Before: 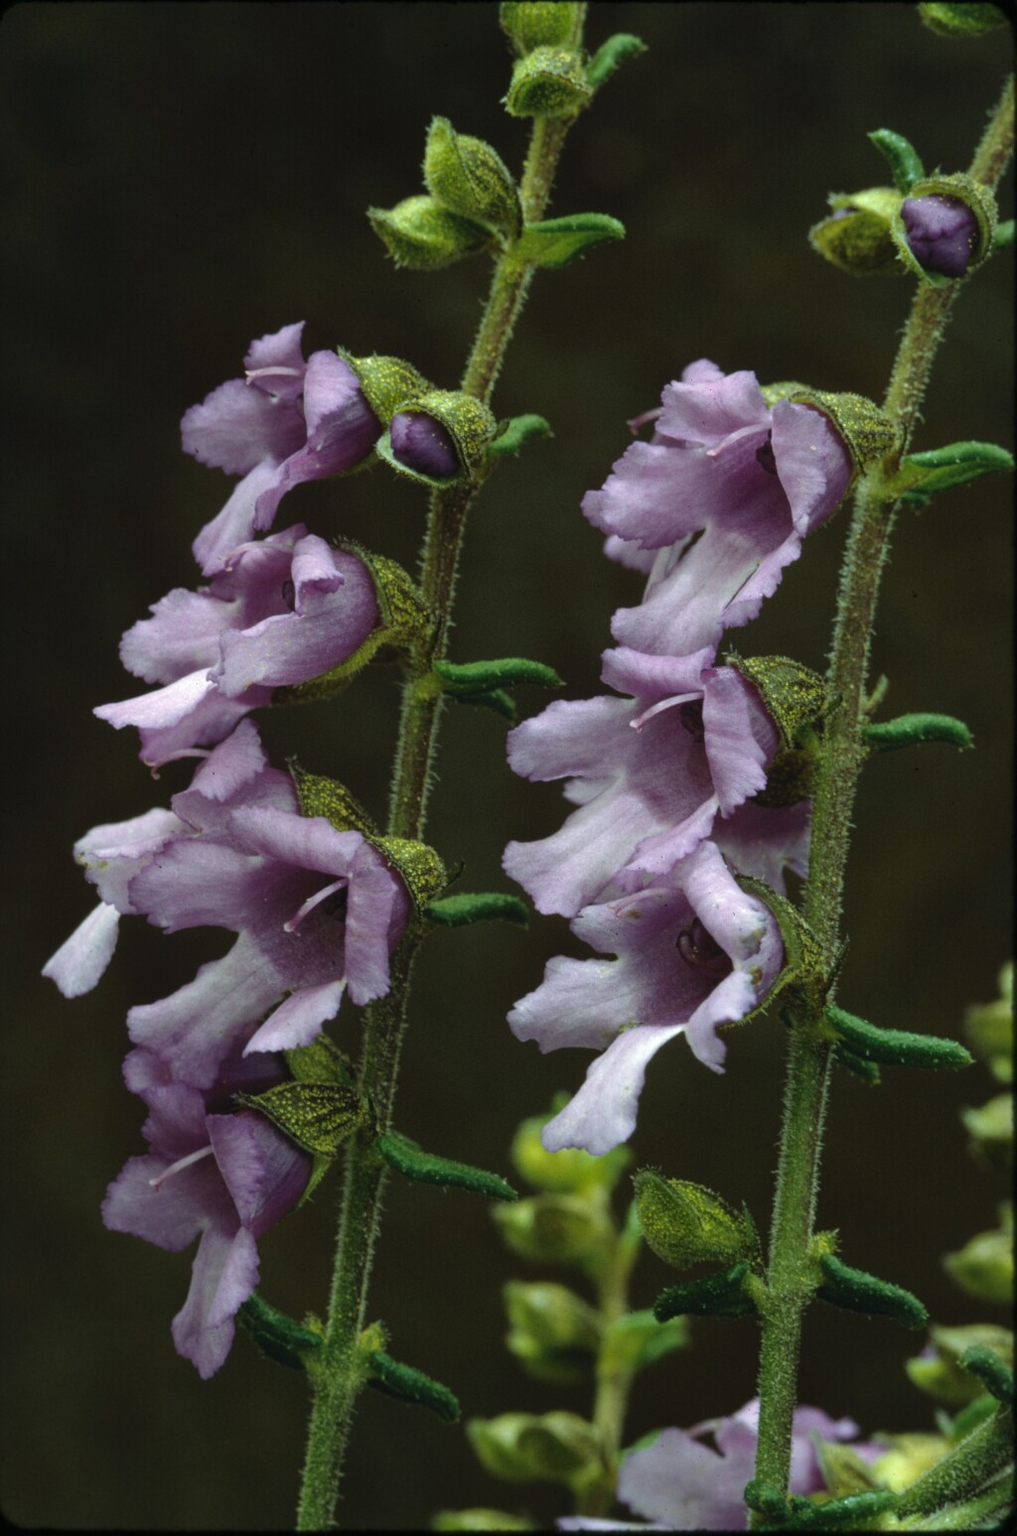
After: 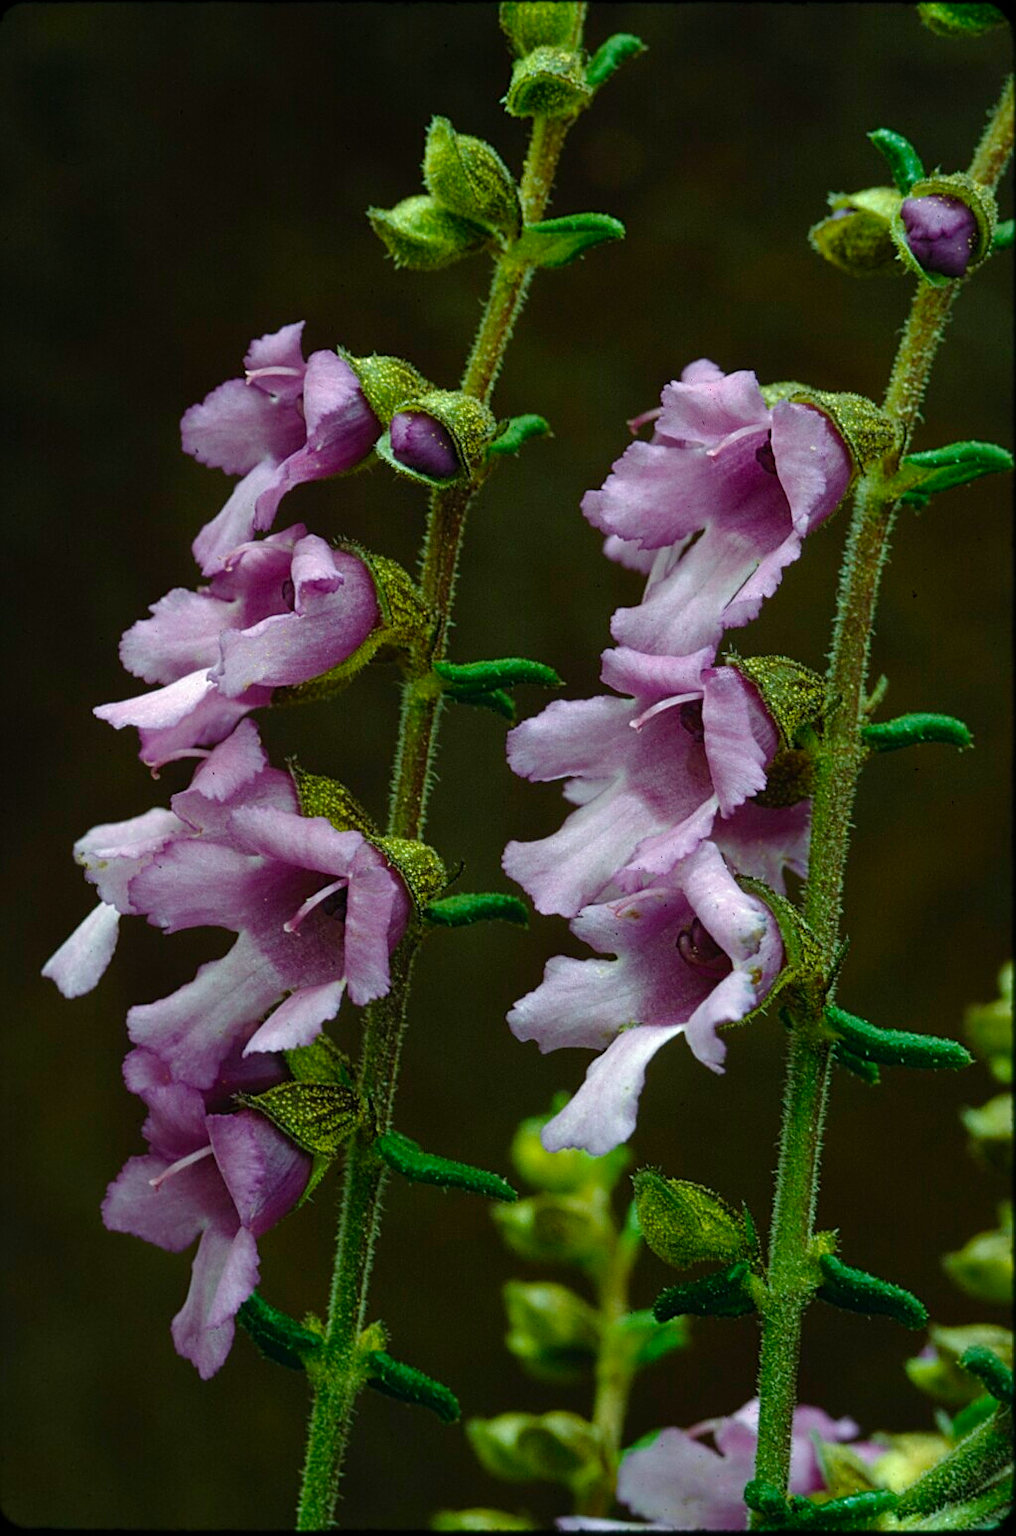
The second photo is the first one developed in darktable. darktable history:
sharpen: on, module defaults
color balance rgb: power › hue 62.4°, perceptual saturation grading › global saturation 20%, perceptual saturation grading › highlights -25.129%, perceptual saturation grading › shadows 24.726%, perceptual brilliance grading › global brilliance 2.505%, perceptual brilliance grading › highlights -3.39%, perceptual brilliance grading › shadows 3.254%, global vibrance 14.311%
